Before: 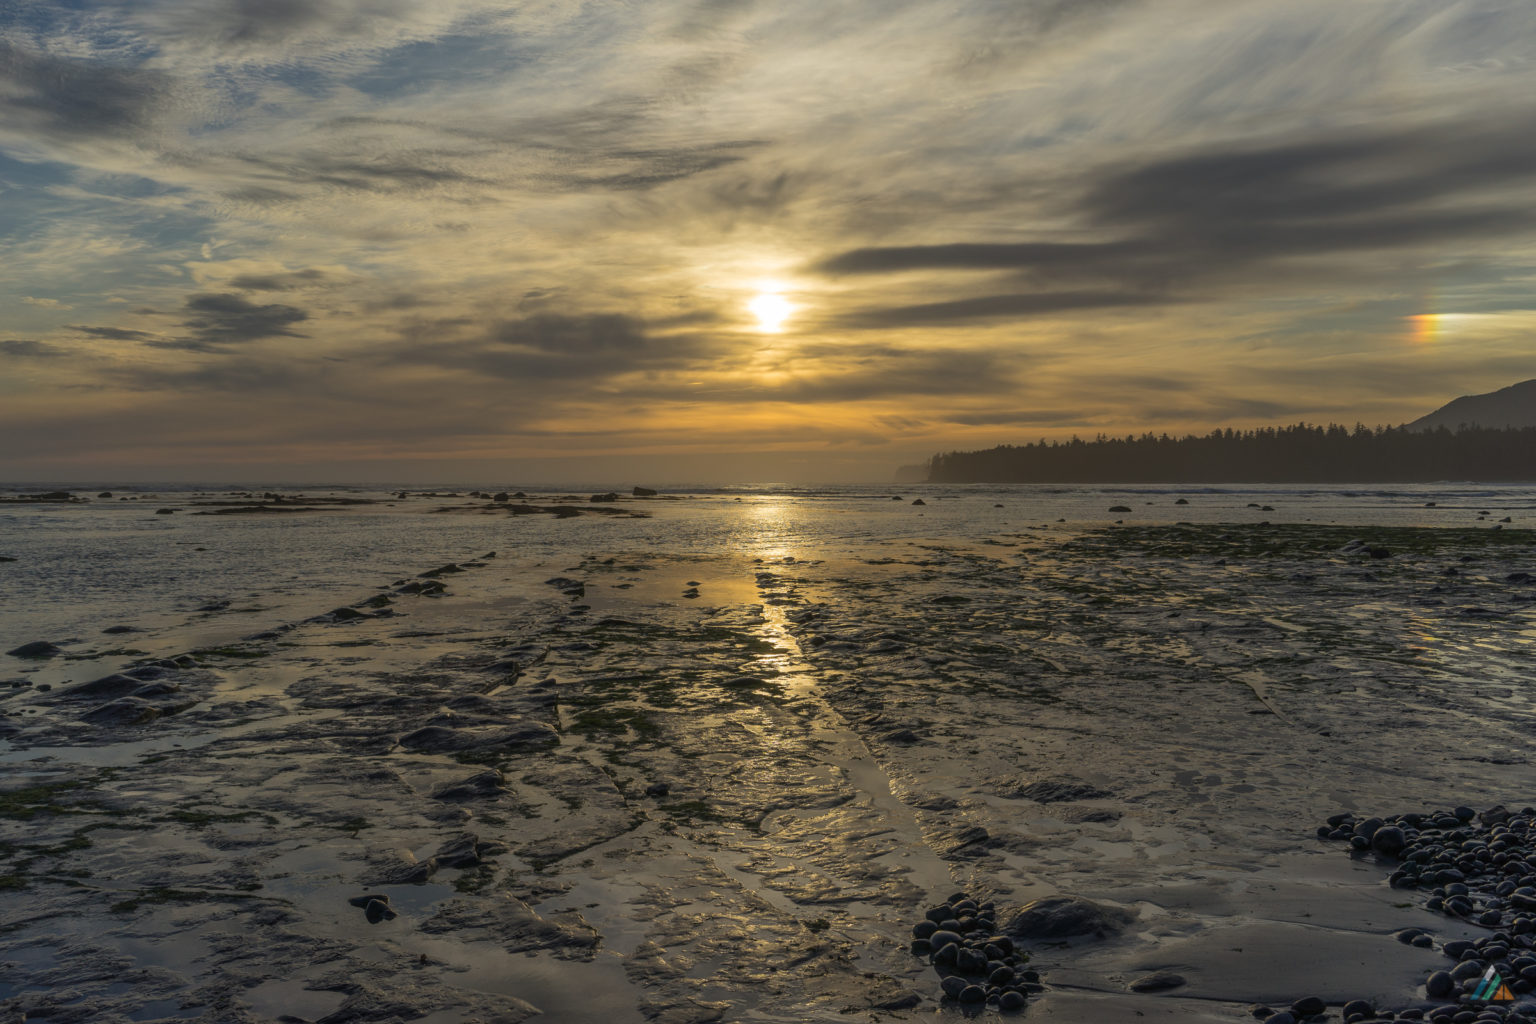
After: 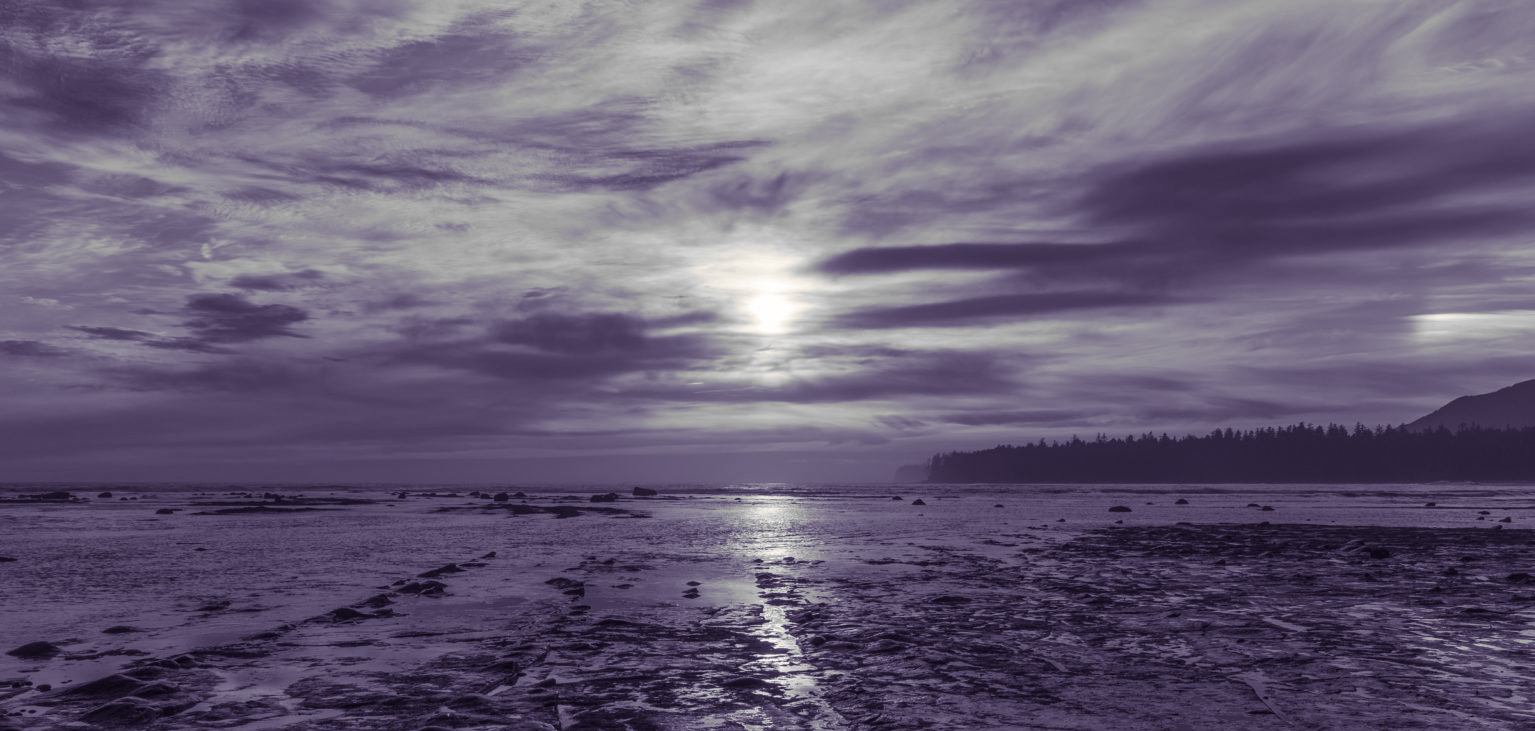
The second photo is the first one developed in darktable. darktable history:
split-toning: shadows › hue 255.6°, shadows › saturation 0.66, highlights › hue 43.2°, highlights › saturation 0.68, balance -50.1
contrast brightness saturation: saturation -1
crop: bottom 28.576%
